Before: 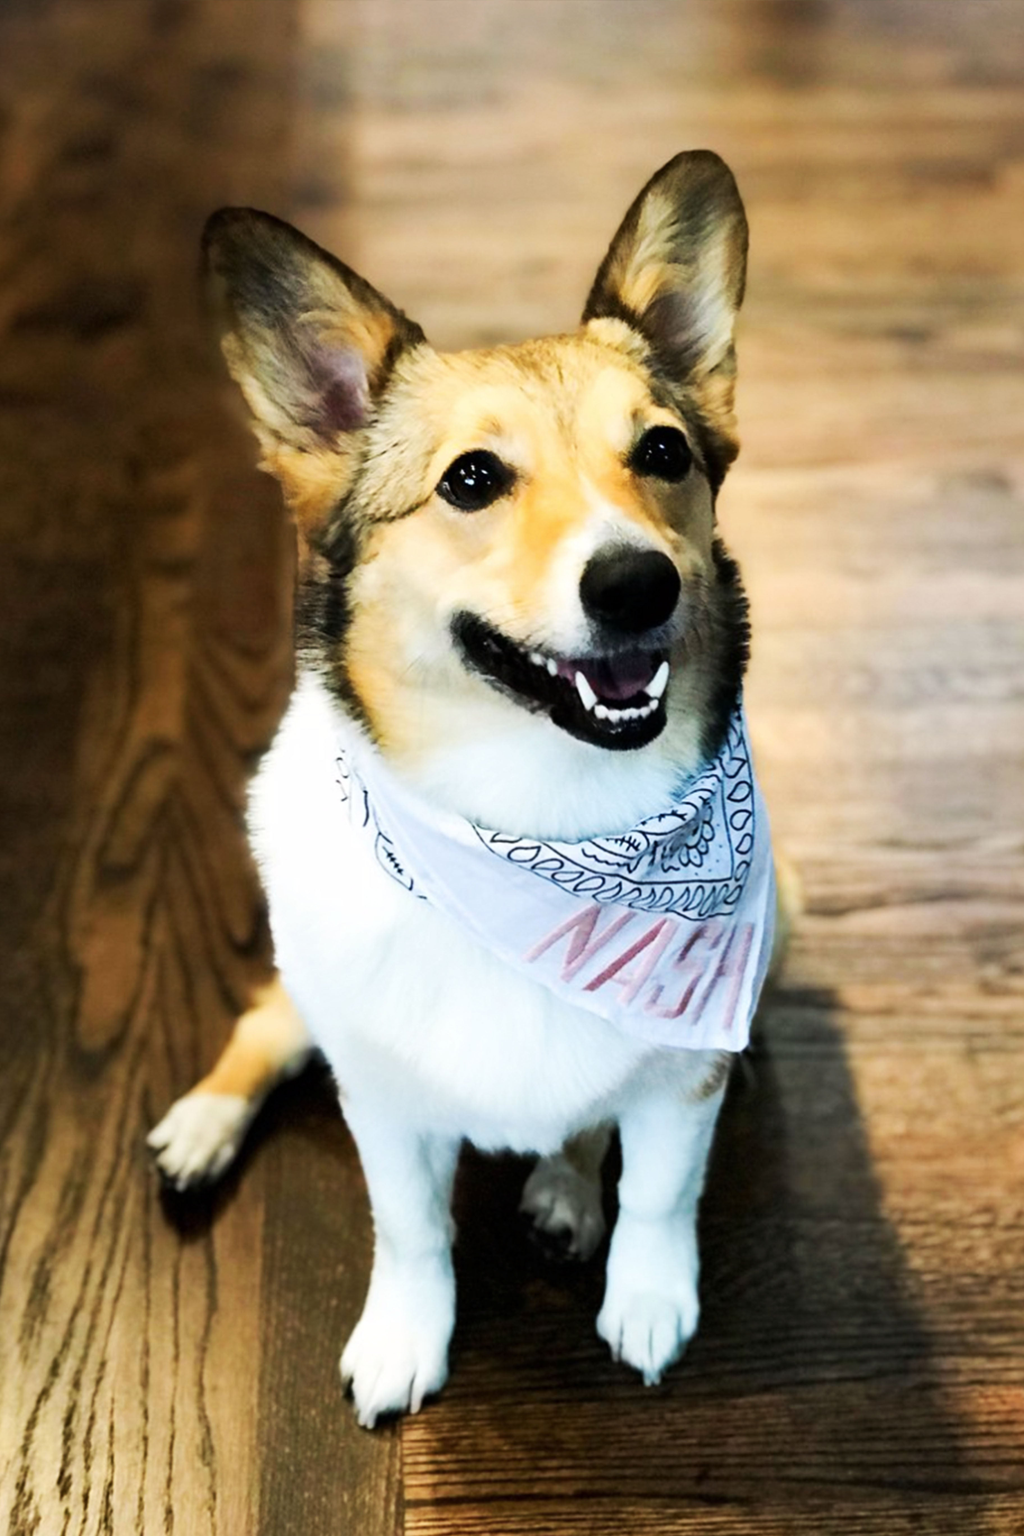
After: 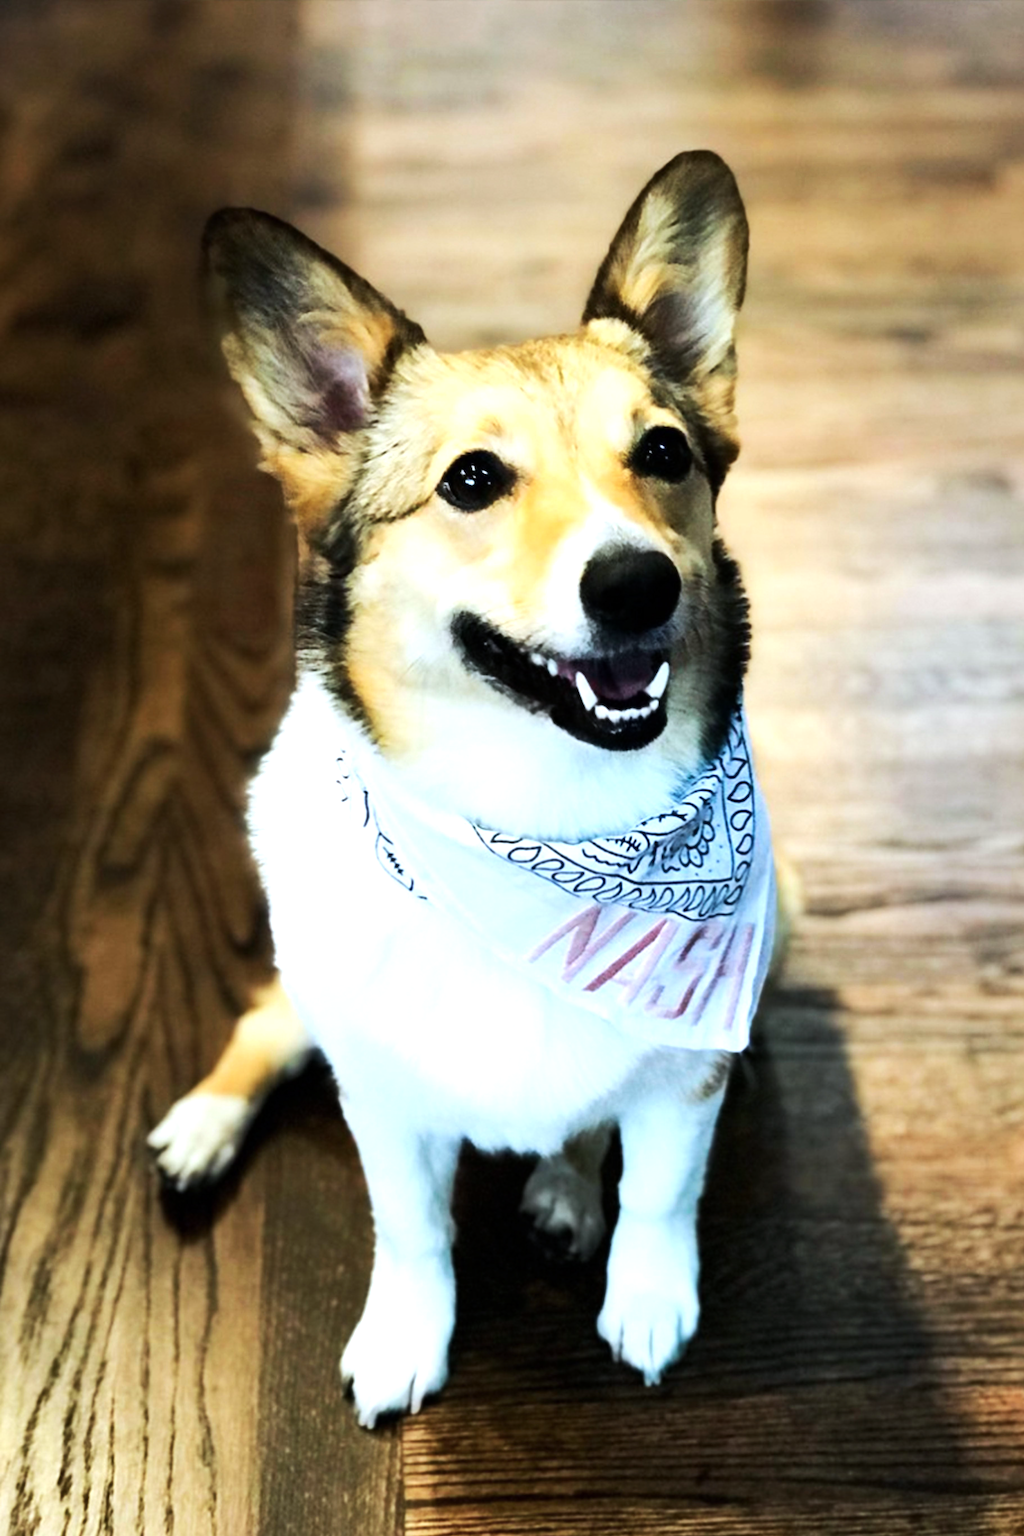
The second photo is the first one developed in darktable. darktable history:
tone equalizer: -8 EV -0.417 EV, -7 EV -0.389 EV, -6 EV -0.333 EV, -5 EV -0.222 EV, -3 EV 0.222 EV, -2 EV 0.333 EV, -1 EV 0.389 EV, +0 EV 0.417 EV, edges refinement/feathering 500, mask exposure compensation -1.57 EV, preserve details no
color correction: highlights b* 3
color calibration: illuminant custom, x 0.368, y 0.373, temperature 4330.32 K
